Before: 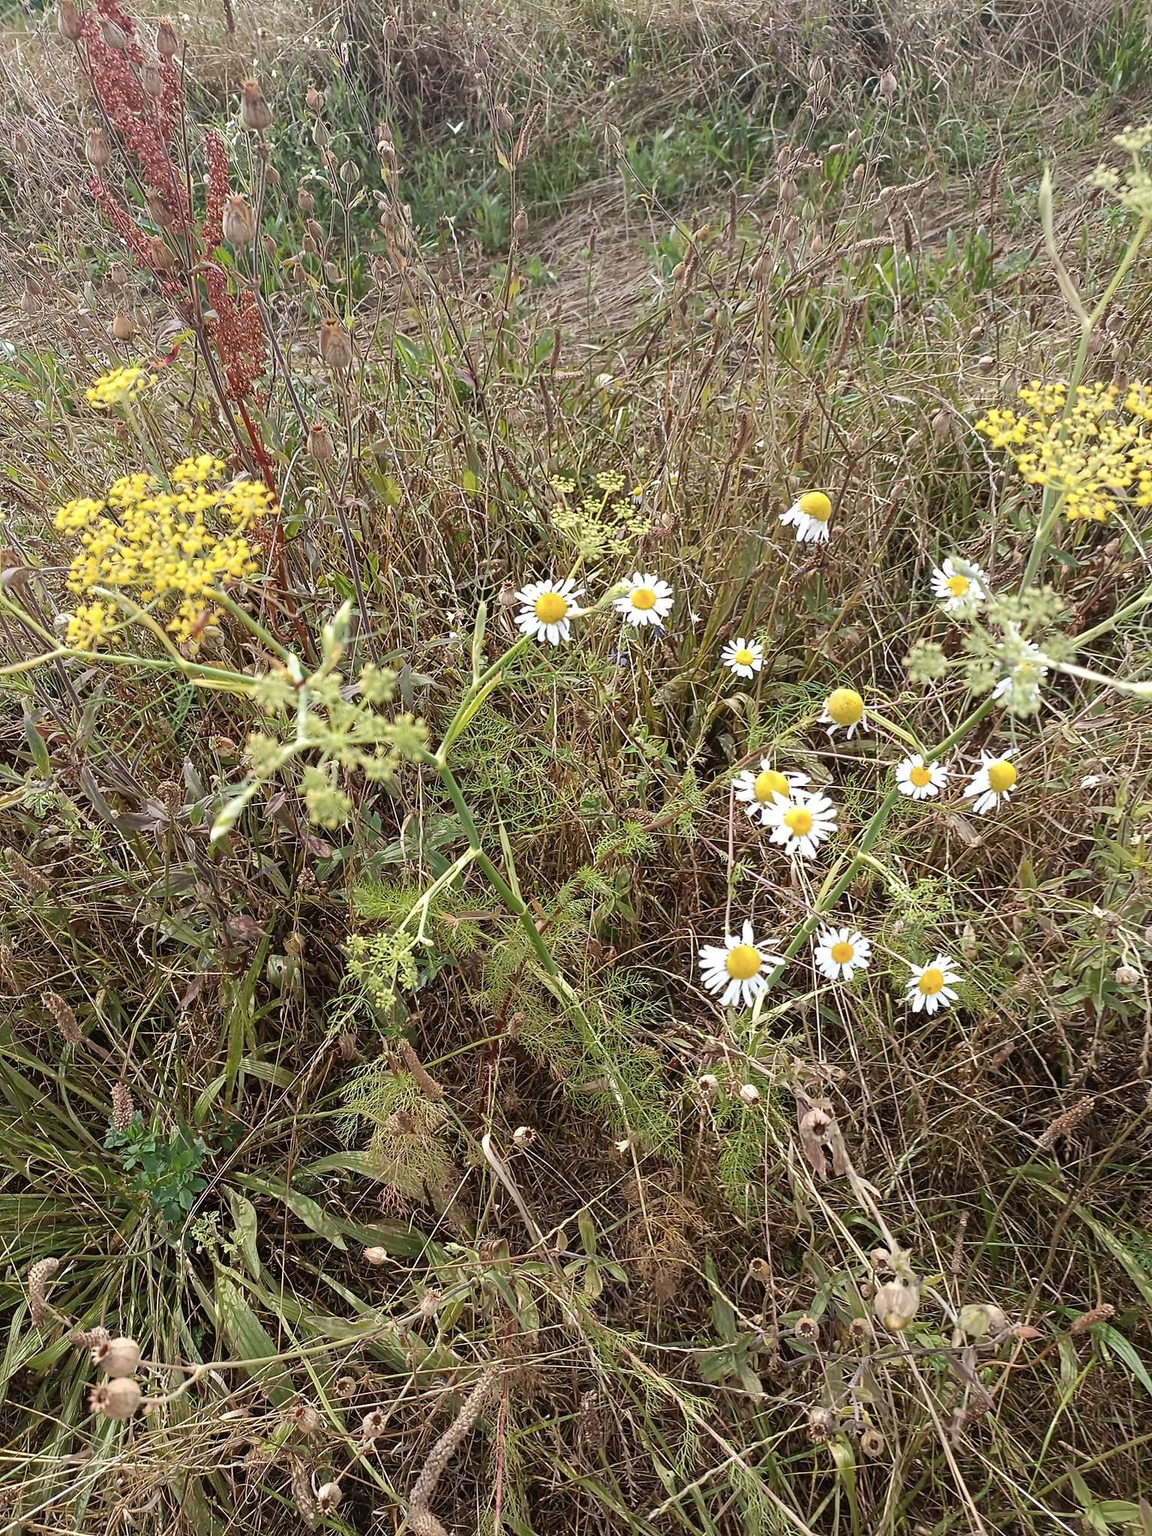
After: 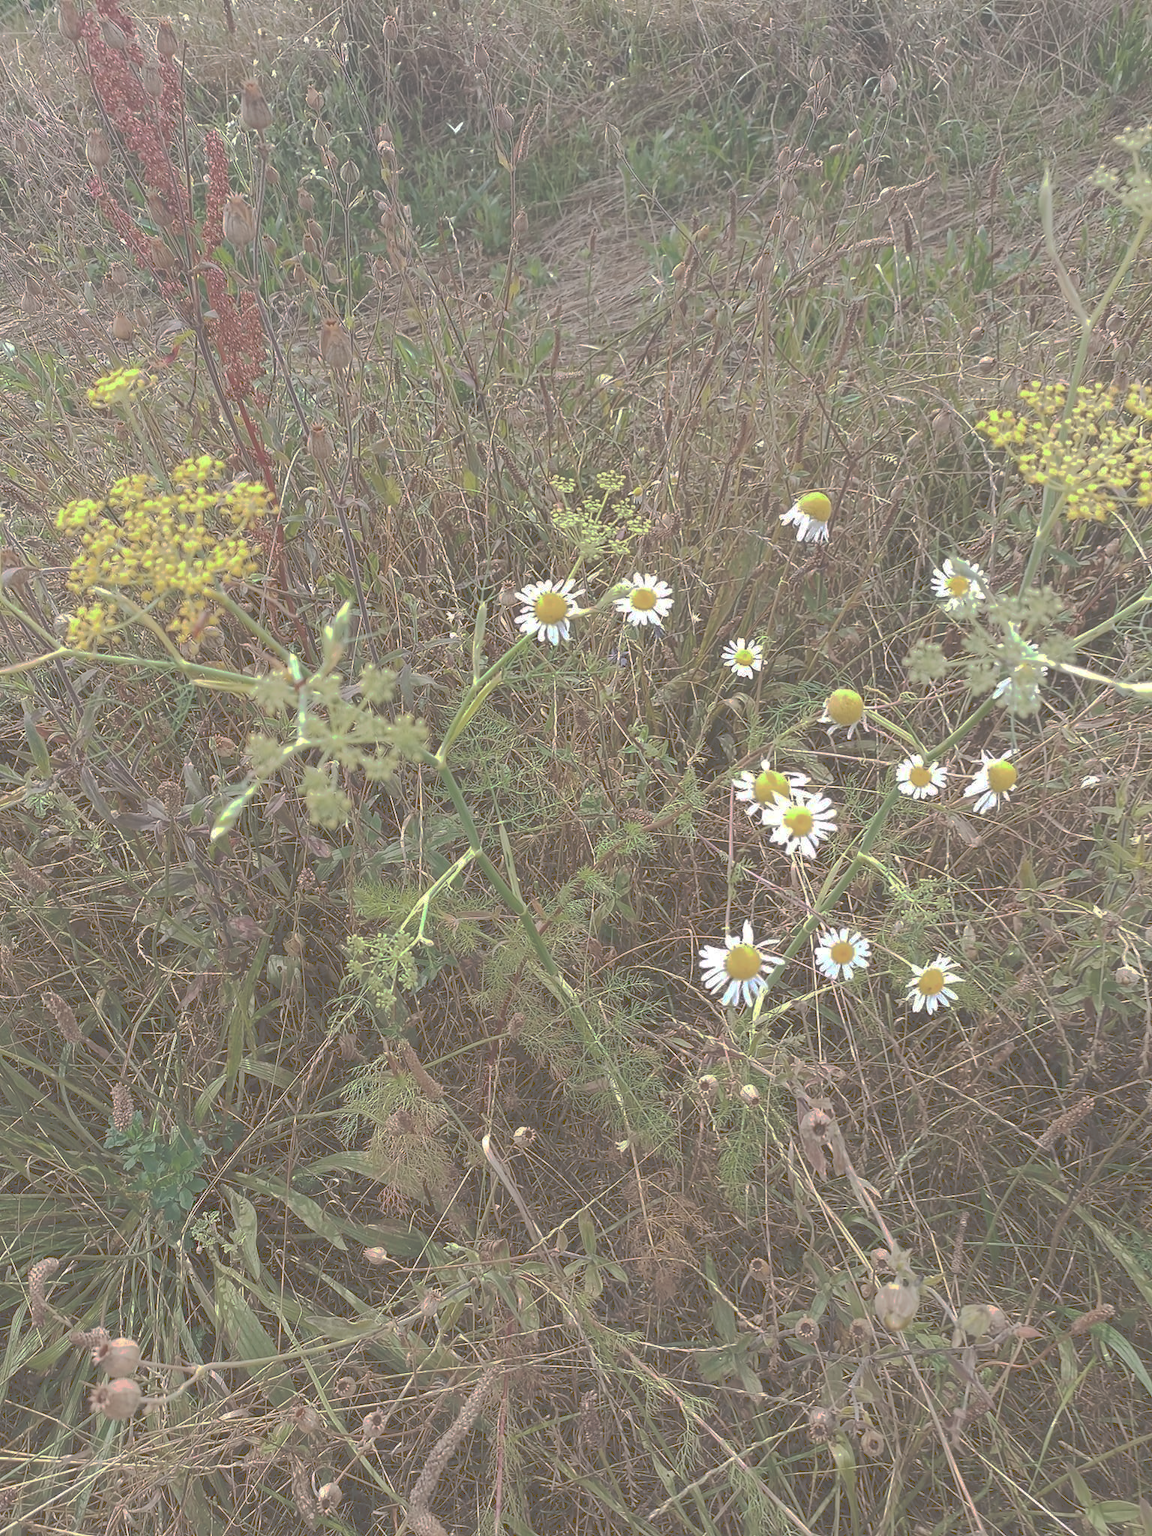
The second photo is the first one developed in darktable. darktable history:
shadows and highlights: shadows 0, highlights 40
tone curve: curves: ch0 [(0, 0) (0.003, 0.322) (0.011, 0.327) (0.025, 0.345) (0.044, 0.365) (0.069, 0.378) (0.1, 0.391) (0.136, 0.403) (0.177, 0.412) (0.224, 0.429) (0.277, 0.448) (0.335, 0.474) (0.399, 0.503) (0.468, 0.537) (0.543, 0.57) (0.623, 0.61) (0.709, 0.653) (0.801, 0.699) (0.898, 0.75) (1, 1)], preserve colors none
